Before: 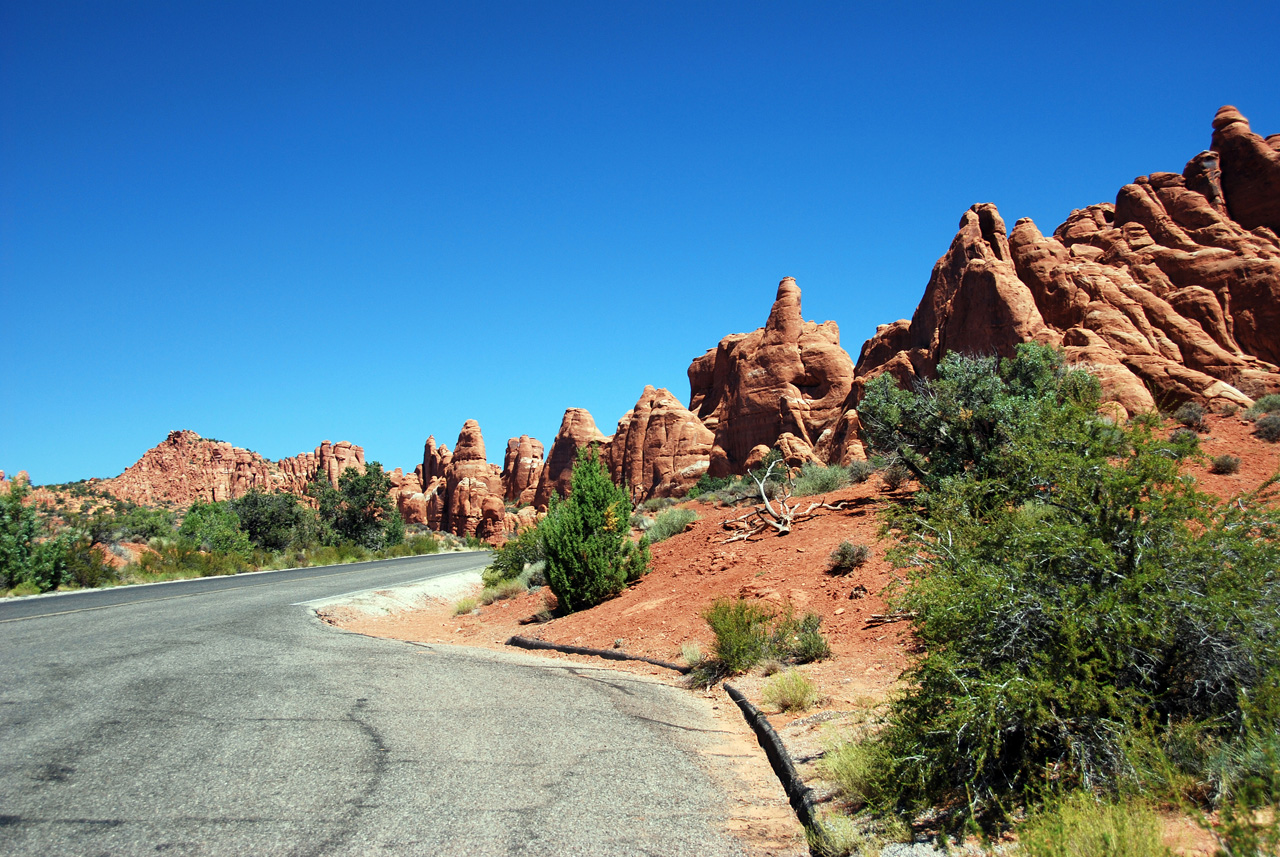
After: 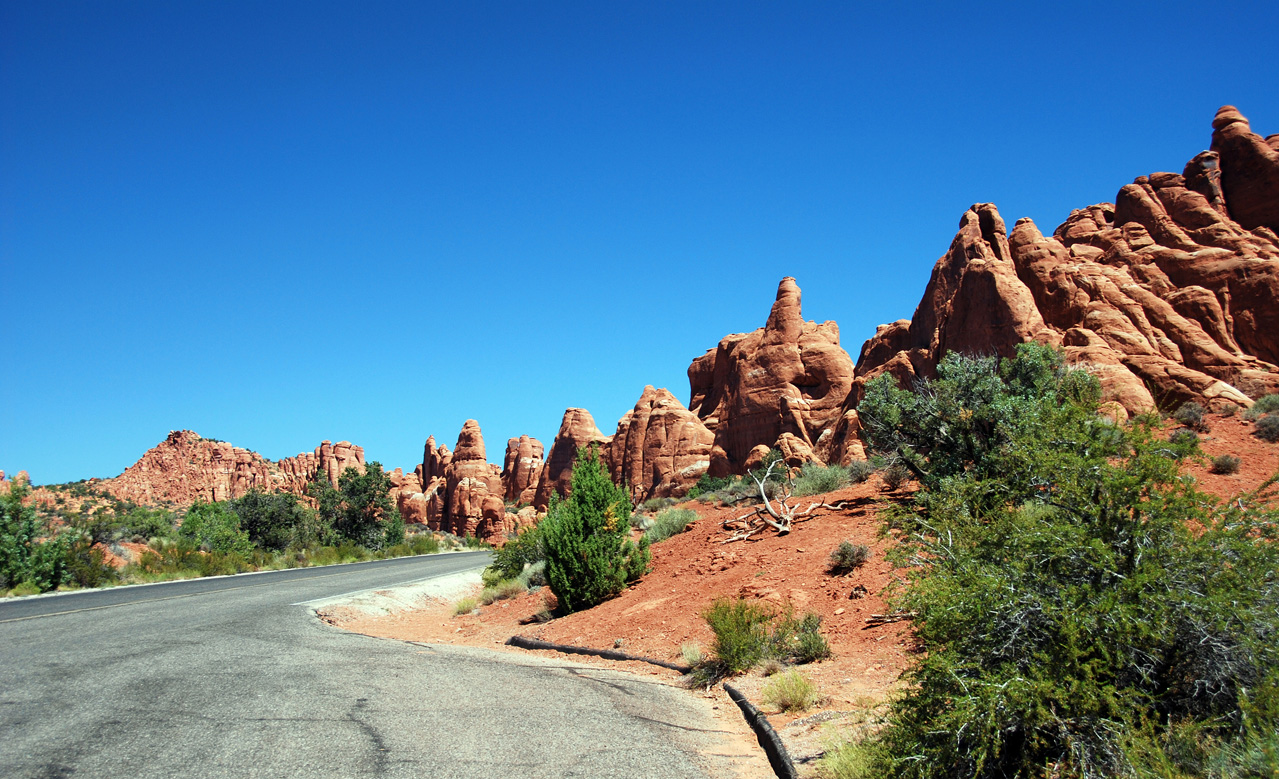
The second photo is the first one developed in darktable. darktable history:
crop: bottom 9.03%
